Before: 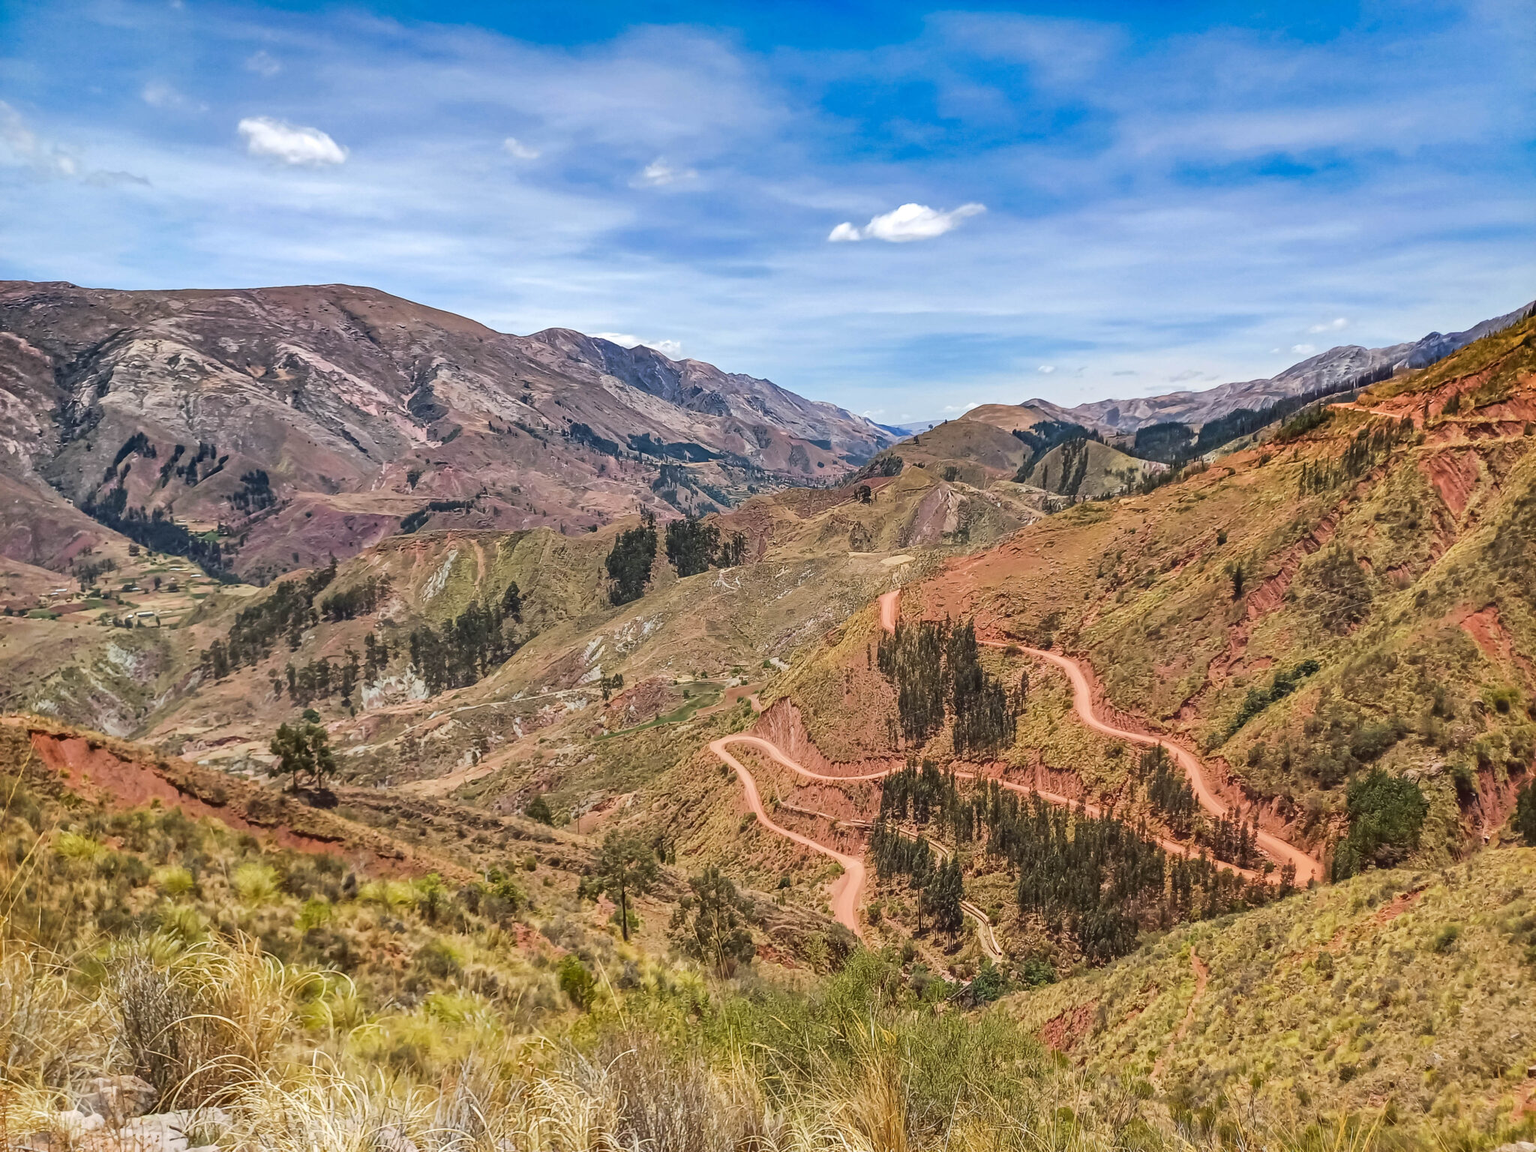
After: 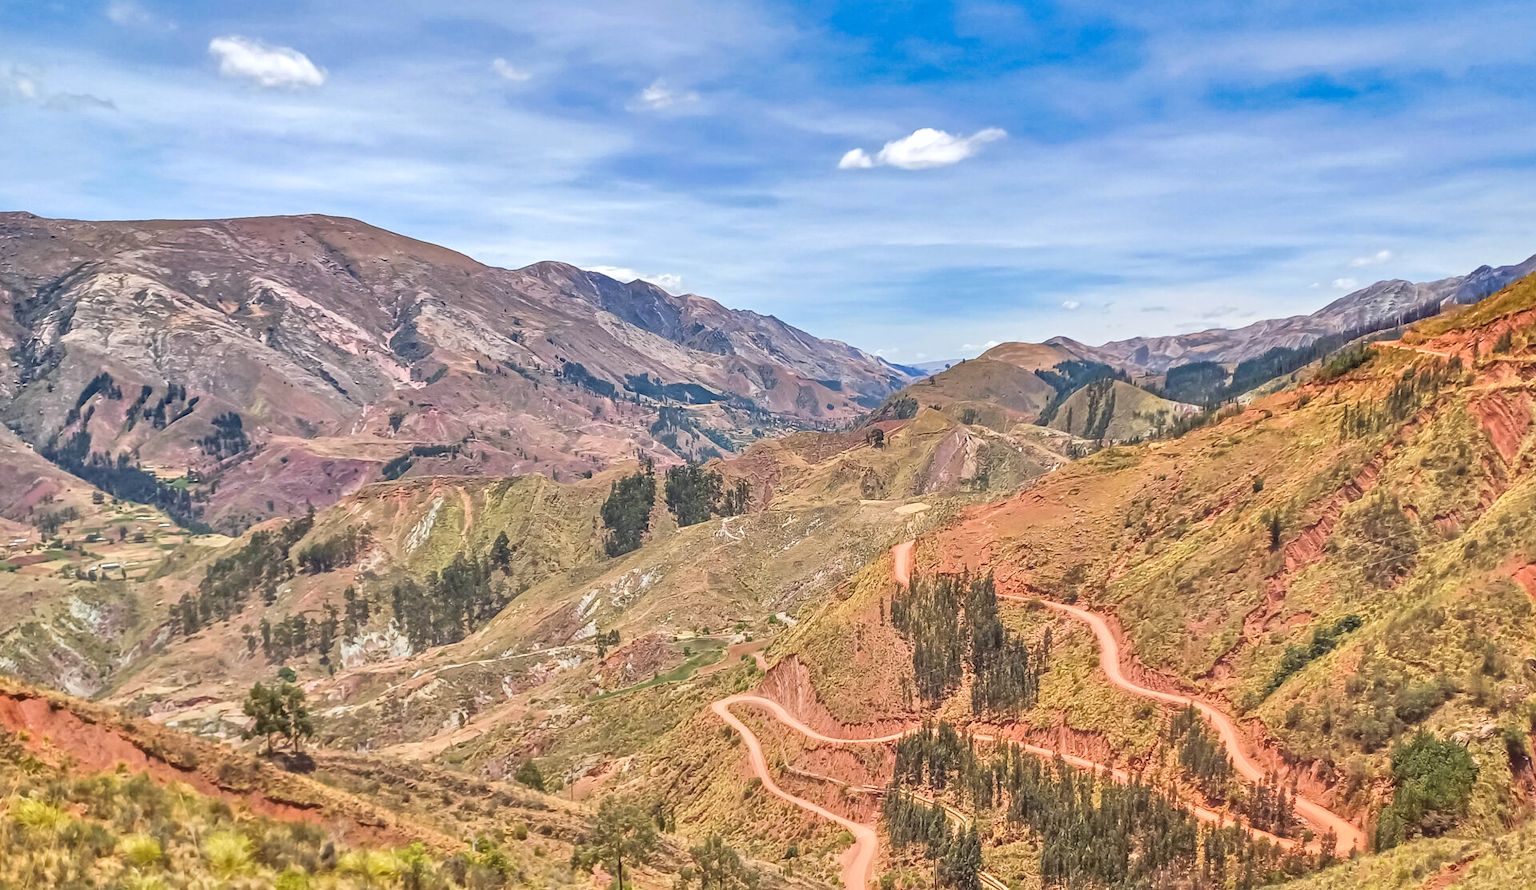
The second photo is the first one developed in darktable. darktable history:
crop: left 2.737%, top 7.287%, right 3.421%, bottom 20.179%
tone equalizer: -7 EV 0.15 EV, -6 EV 0.6 EV, -5 EV 1.15 EV, -4 EV 1.33 EV, -3 EV 1.15 EV, -2 EV 0.6 EV, -1 EV 0.15 EV, mask exposure compensation -0.5 EV
